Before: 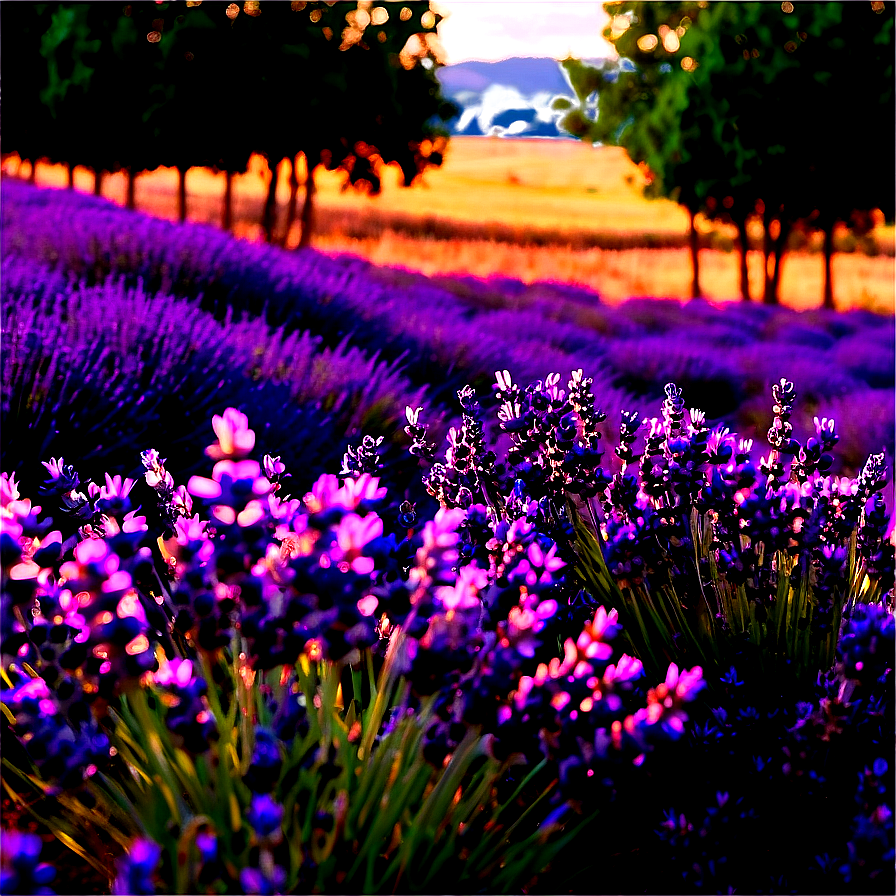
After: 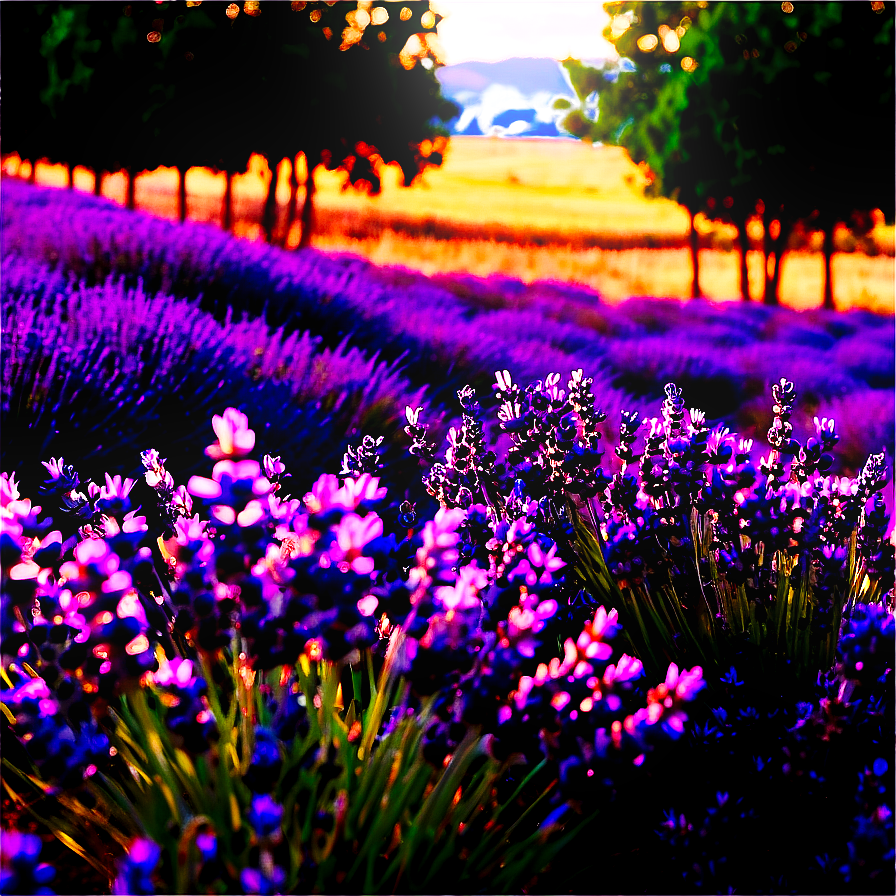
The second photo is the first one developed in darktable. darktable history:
bloom: size 15%, threshold 97%, strength 7%
base curve: curves: ch0 [(0, 0) (0.032, 0.025) (0.121, 0.166) (0.206, 0.329) (0.605, 0.79) (1, 1)], preserve colors none
